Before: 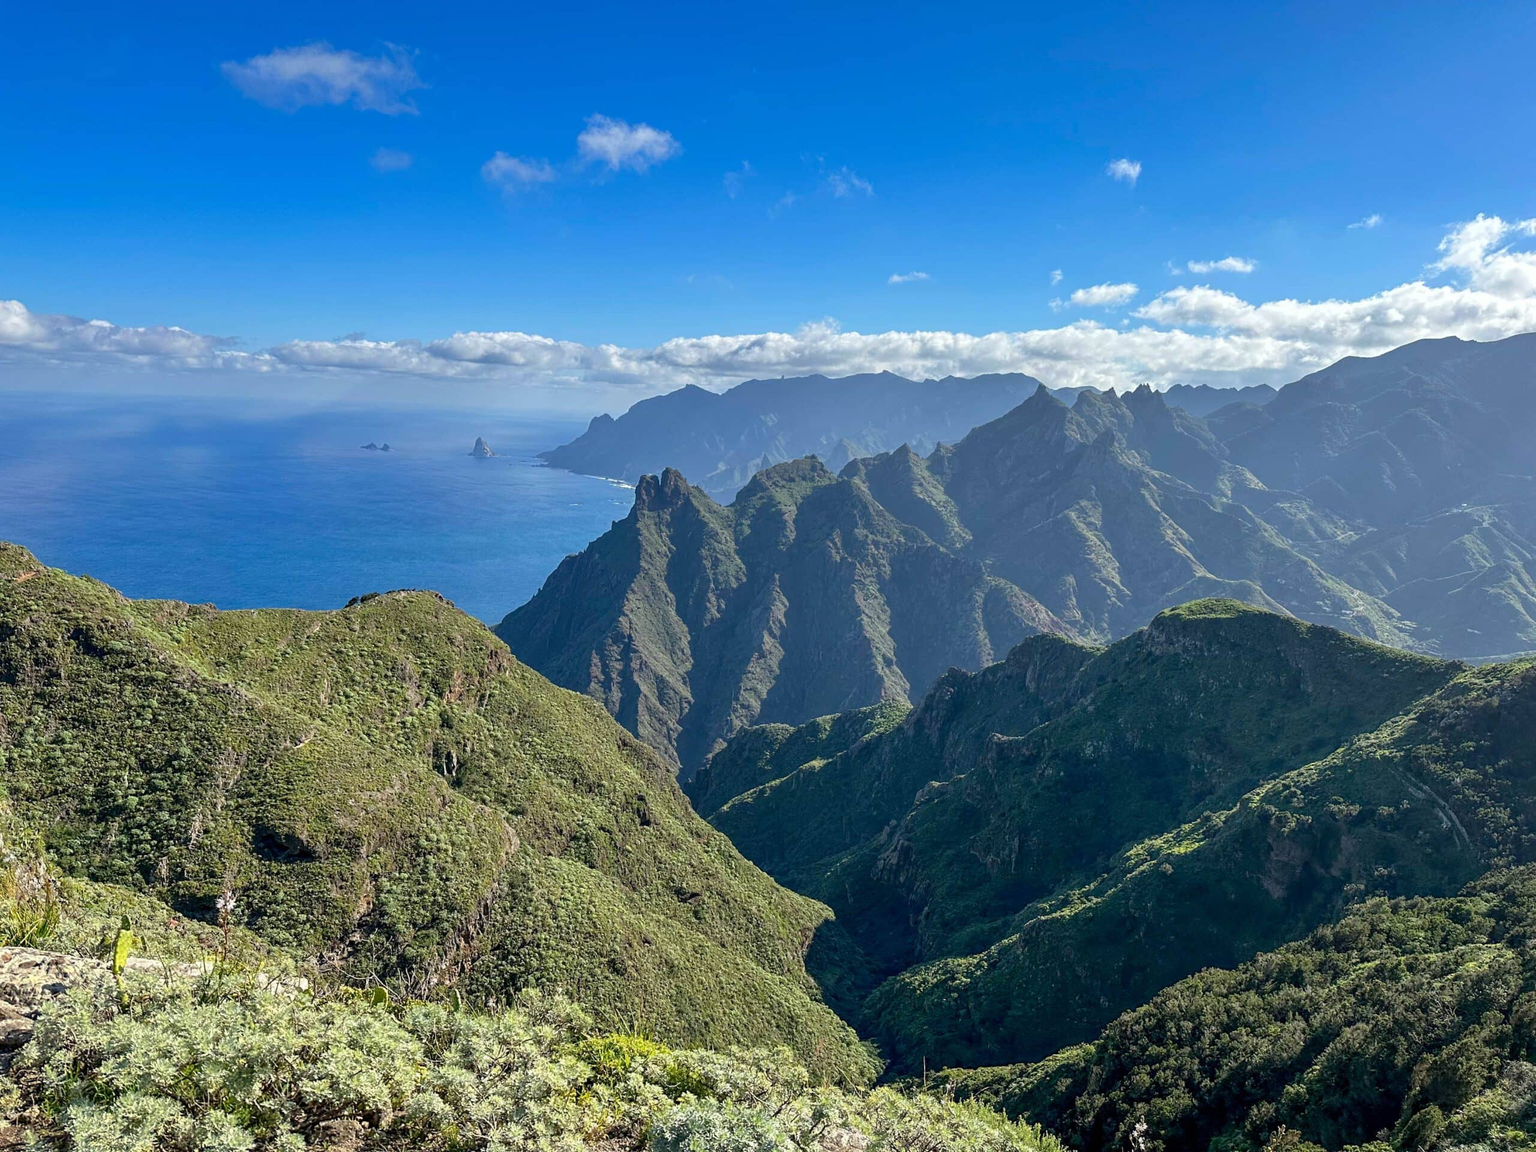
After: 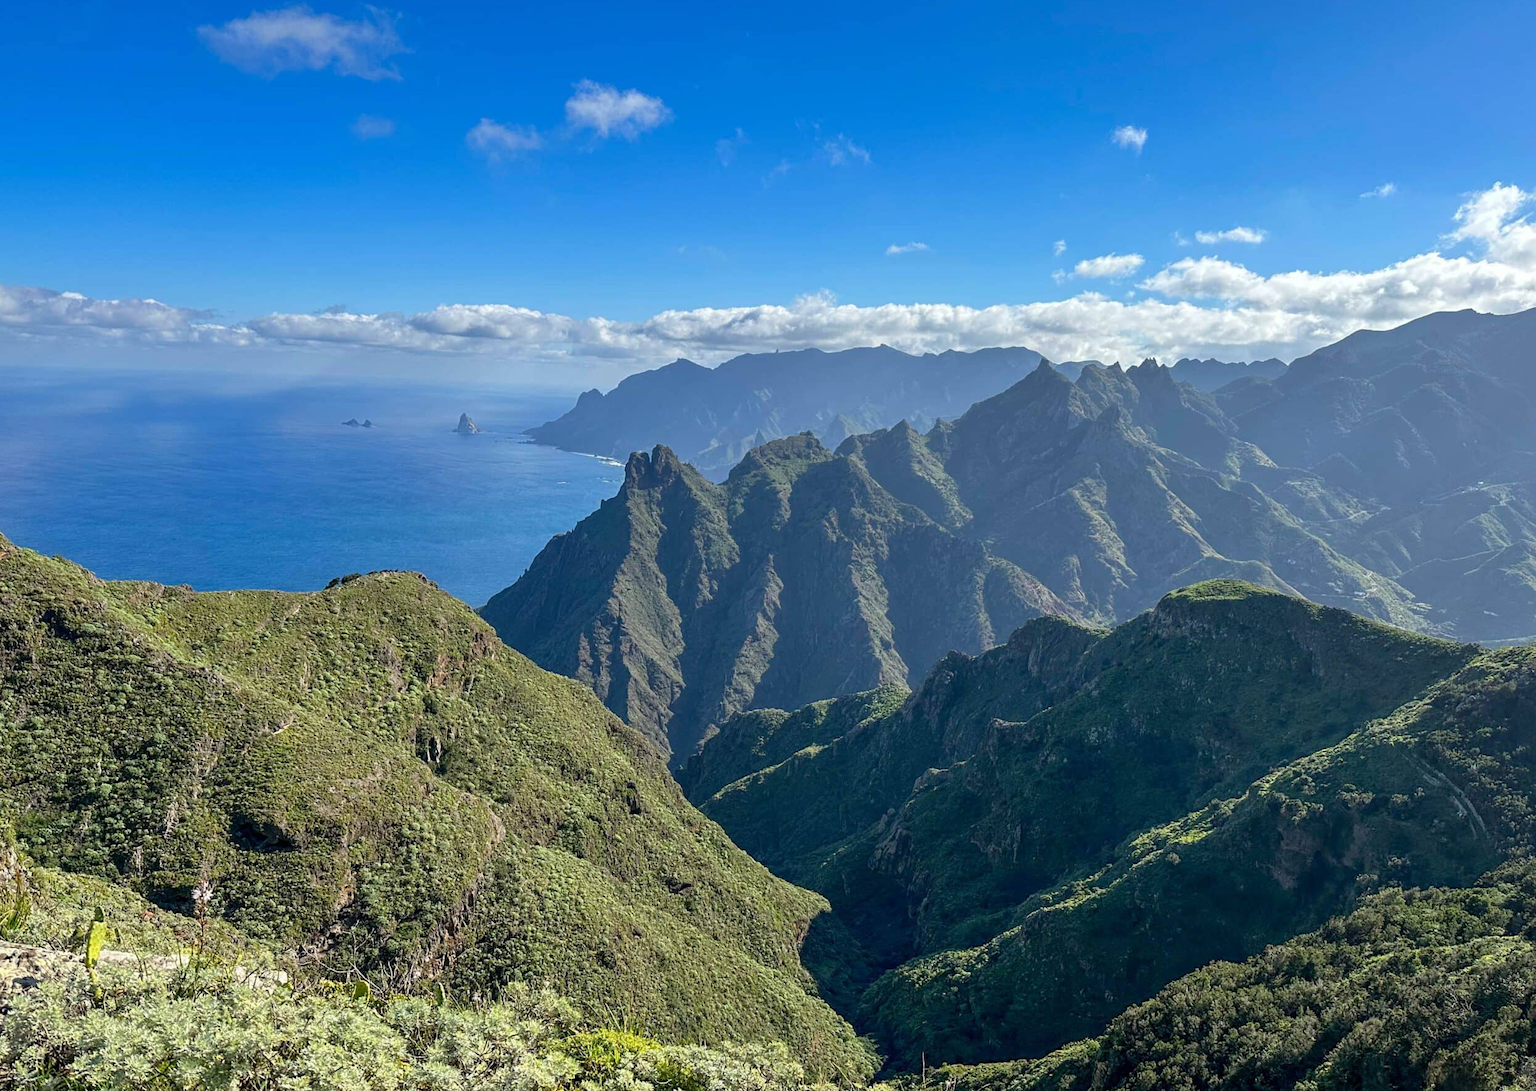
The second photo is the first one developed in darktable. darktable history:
rotate and perspective: automatic cropping original format, crop left 0, crop top 0
crop: left 1.964%, top 3.251%, right 1.122%, bottom 4.933%
